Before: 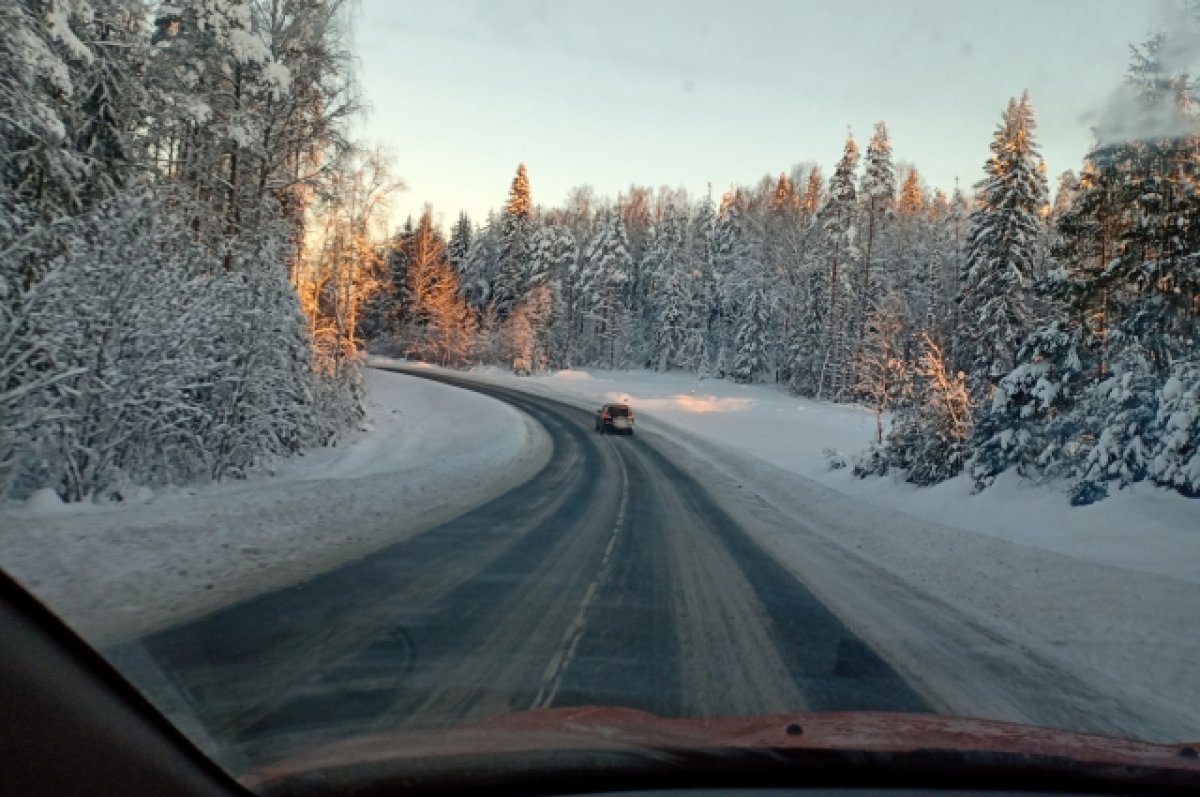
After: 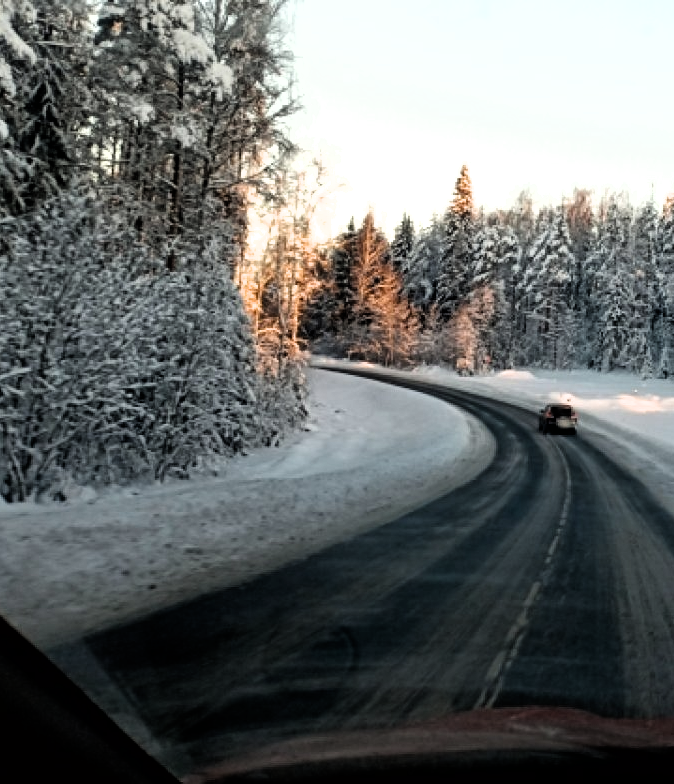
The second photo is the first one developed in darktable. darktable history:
crop: left 4.77%, right 39.016%
filmic rgb: black relative exposure -8.3 EV, white relative exposure 2.21 EV, hardness 7.18, latitude 85.74%, contrast 1.682, highlights saturation mix -3.01%, shadows ↔ highlights balance -1.82%, iterations of high-quality reconstruction 10
